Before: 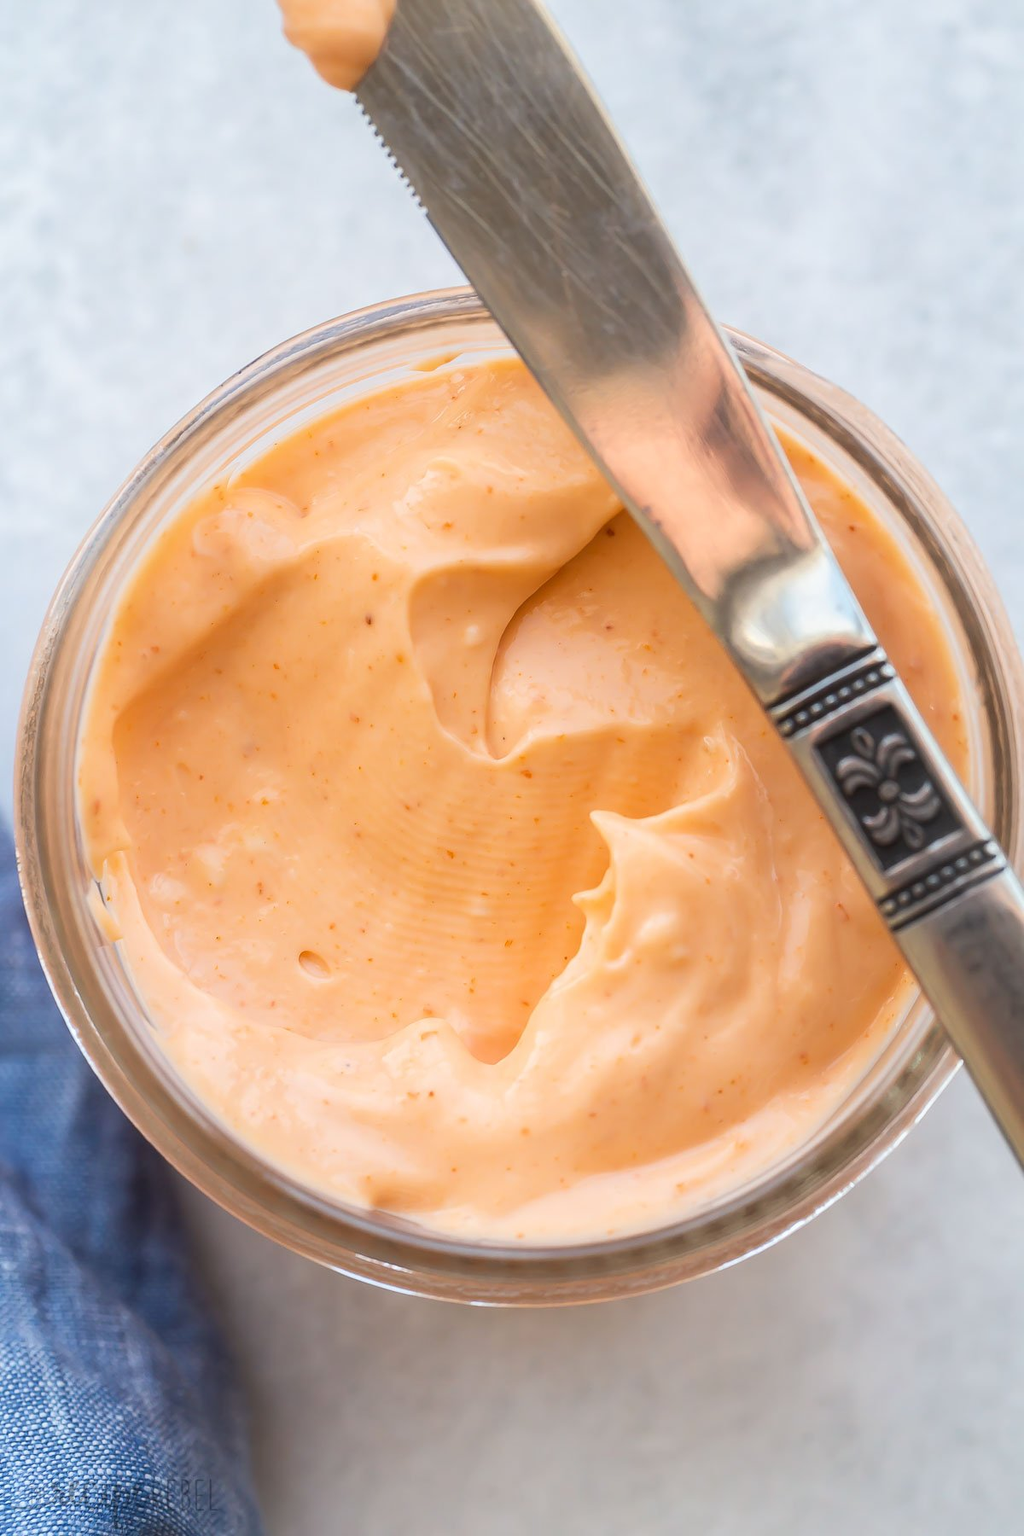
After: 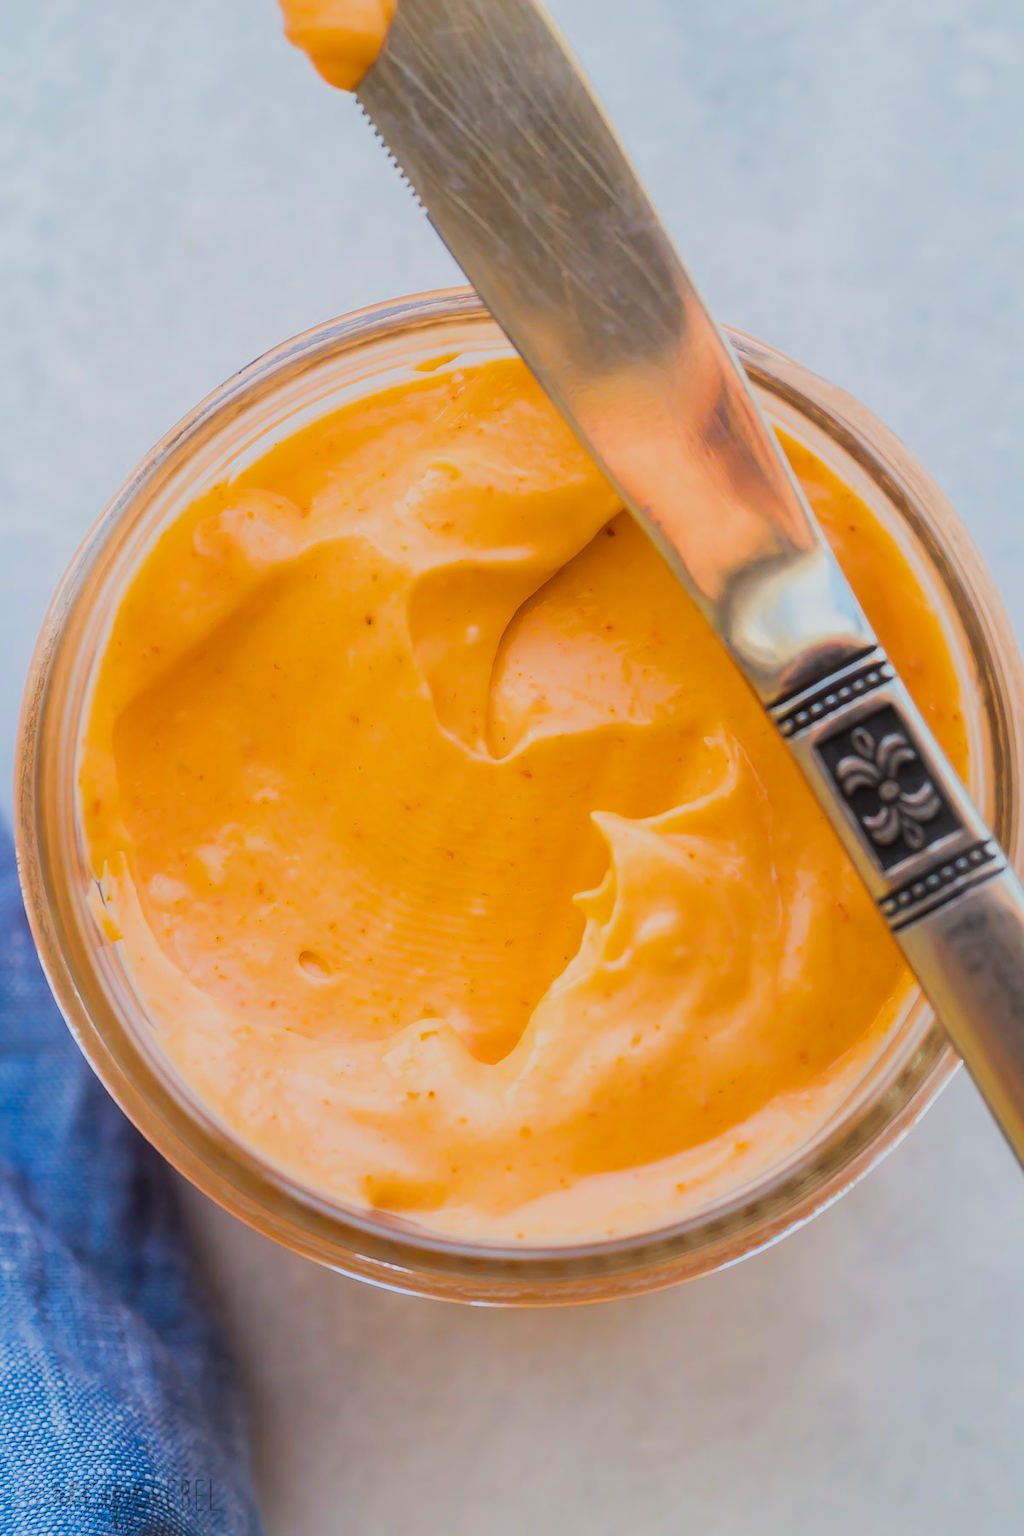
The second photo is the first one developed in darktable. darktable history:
color balance rgb: global offset › luminance 0.481%, perceptual saturation grading › global saturation 74.766%, perceptual saturation grading › shadows -30.748%, global vibrance 20%
filmic rgb: black relative exposure -7.65 EV, white relative exposure 4.56 EV, hardness 3.61, contrast 1.052
